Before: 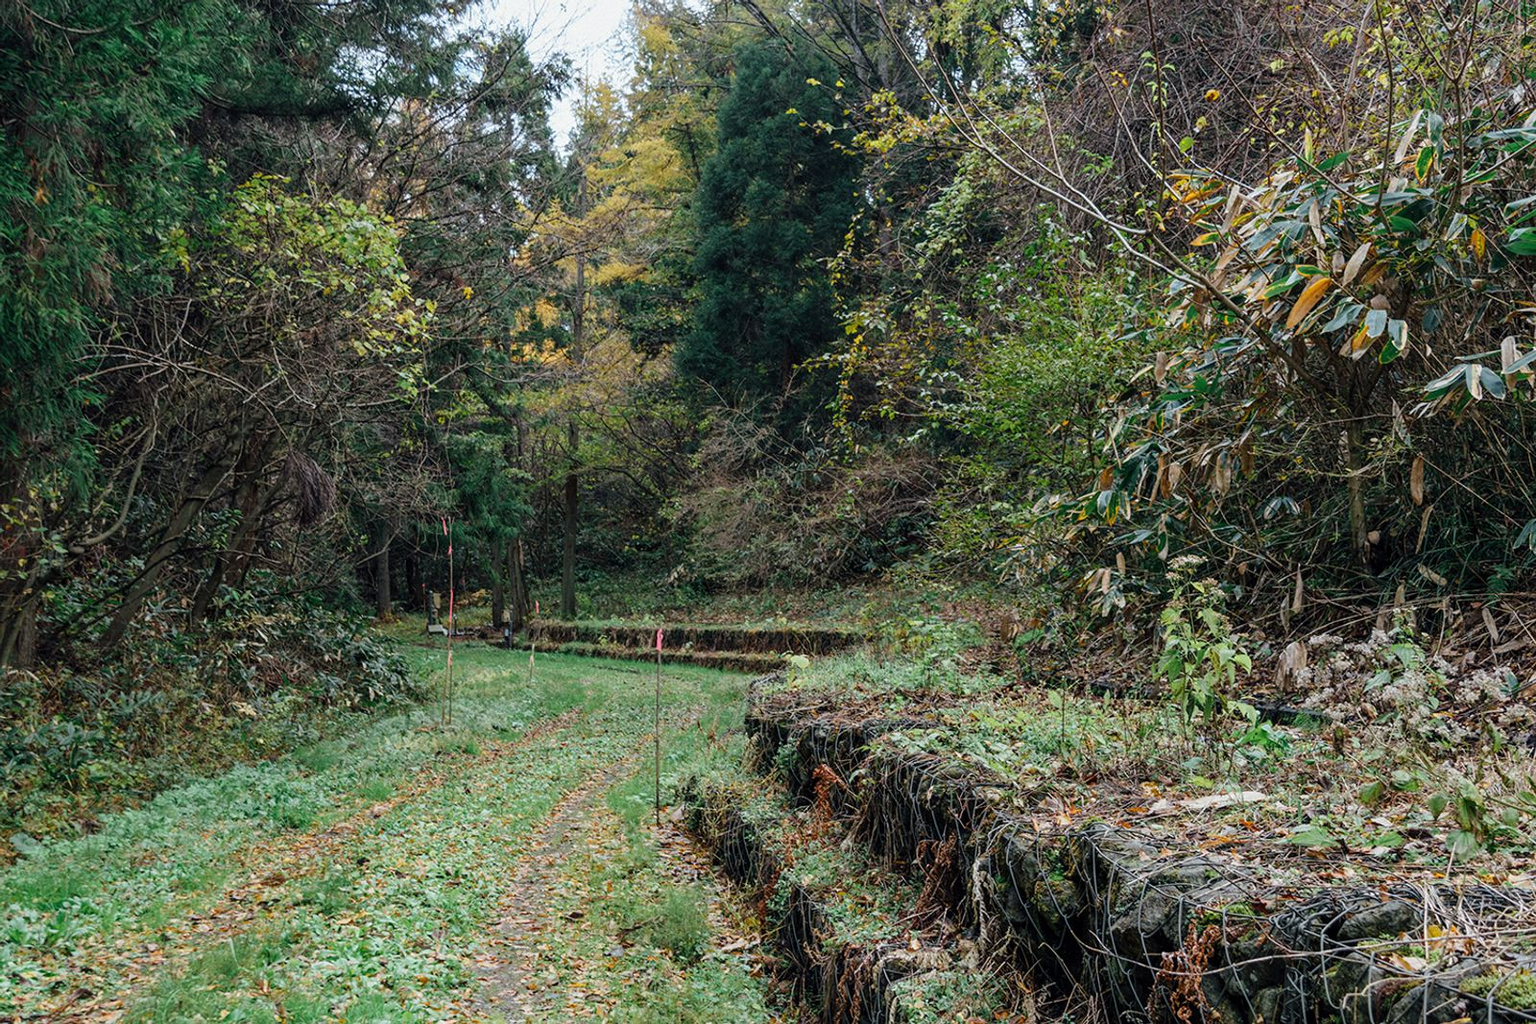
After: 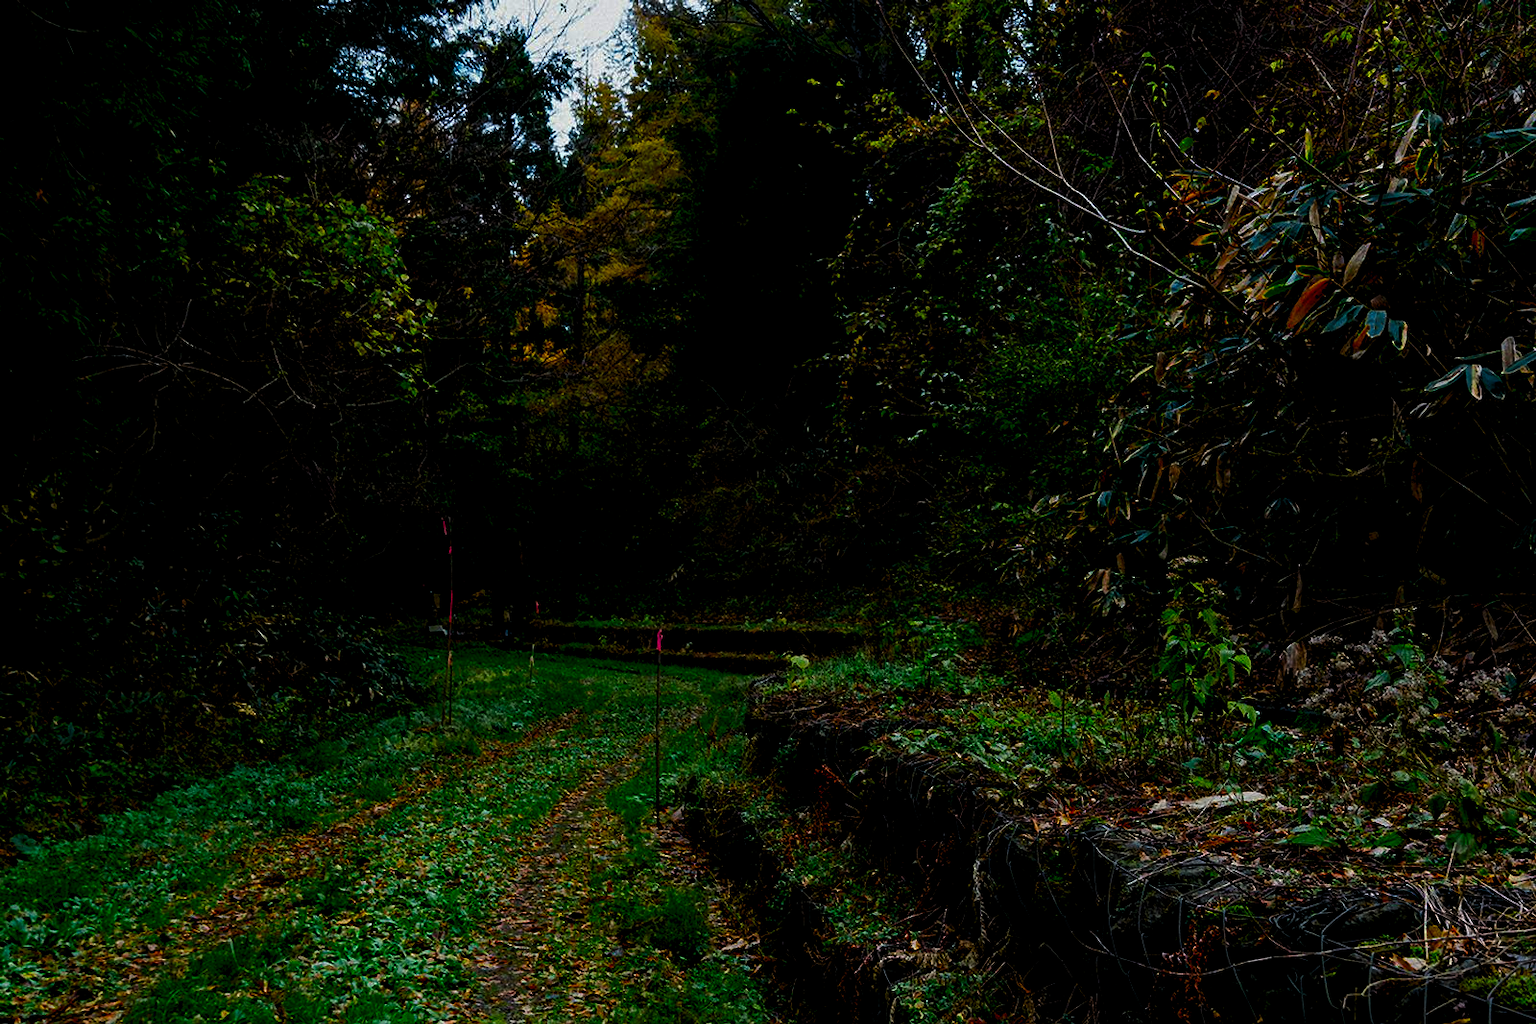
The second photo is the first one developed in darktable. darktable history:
levels: levels [0.055, 0.477, 0.9]
exposure: exposure -0.139 EV, compensate exposure bias true, compensate highlight preservation false
contrast brightness saturation: brightness -0.984, saturation 0.995
